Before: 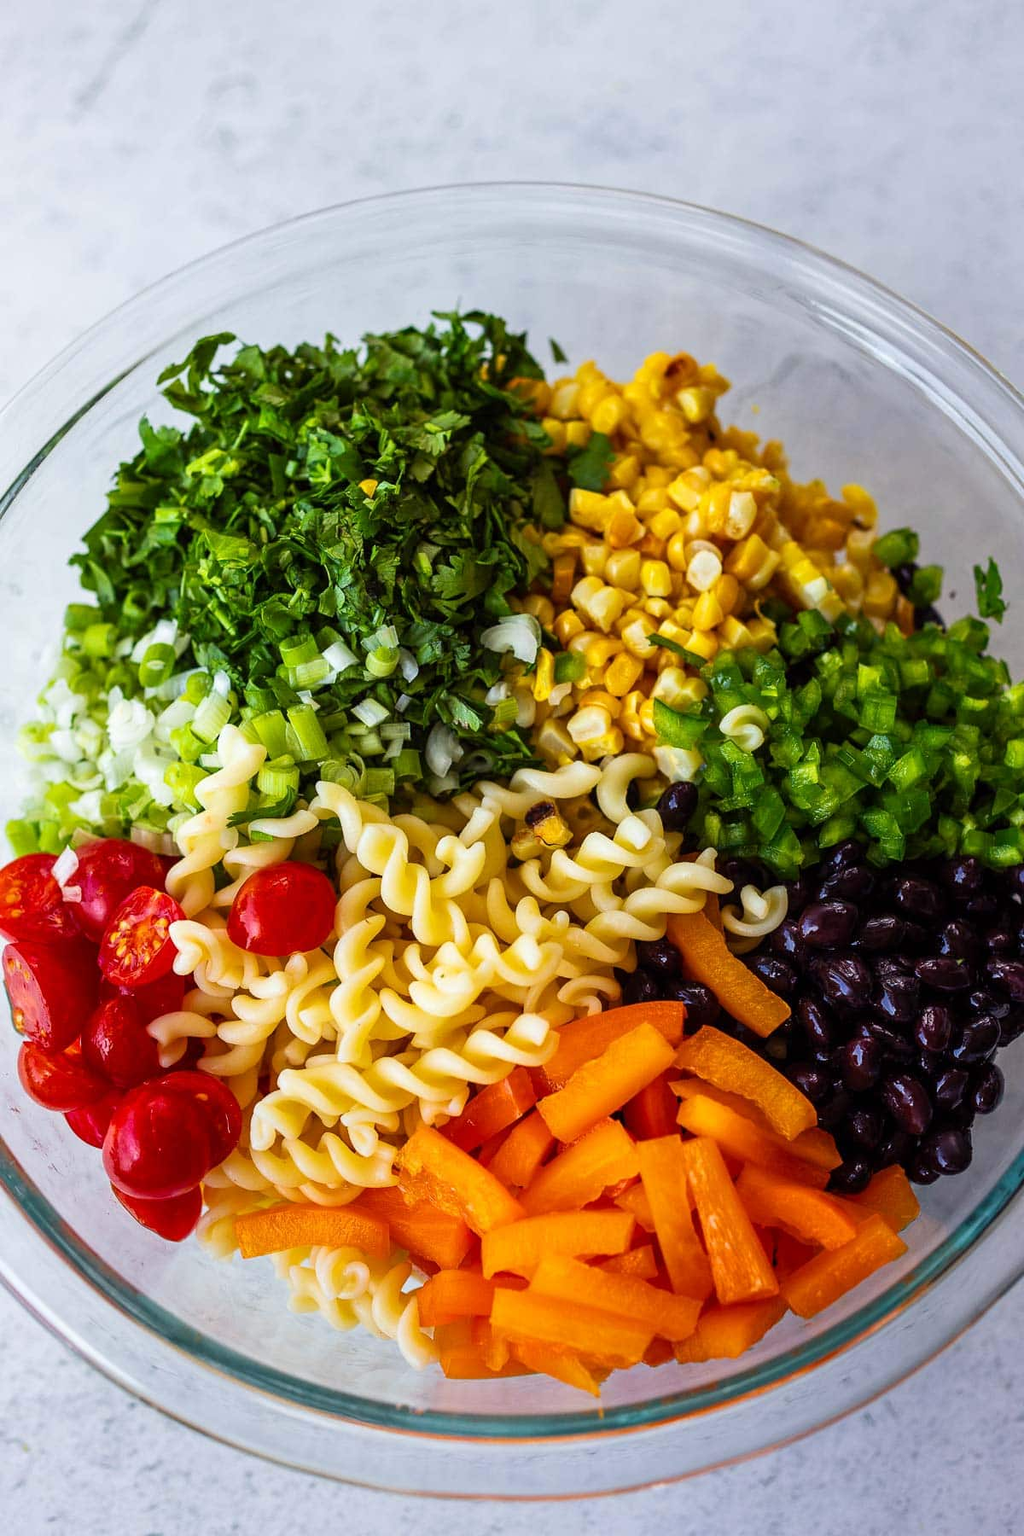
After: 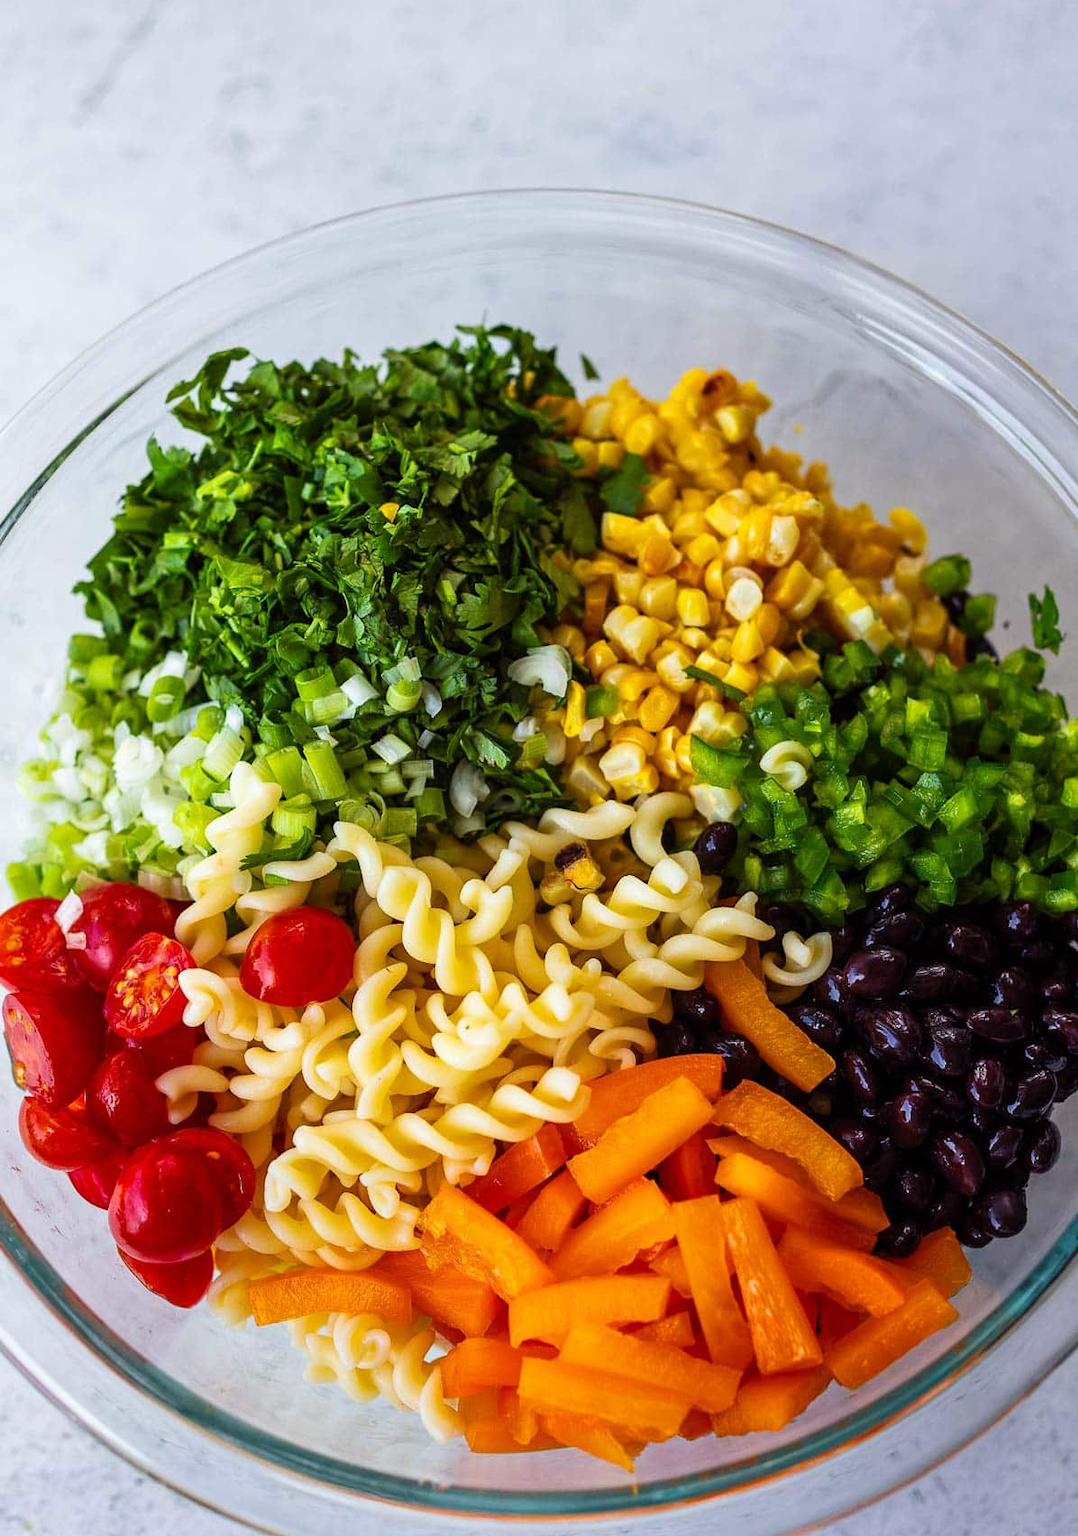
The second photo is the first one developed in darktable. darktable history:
crop: top 0.276%, right 0.259%, bottom 5.045%
